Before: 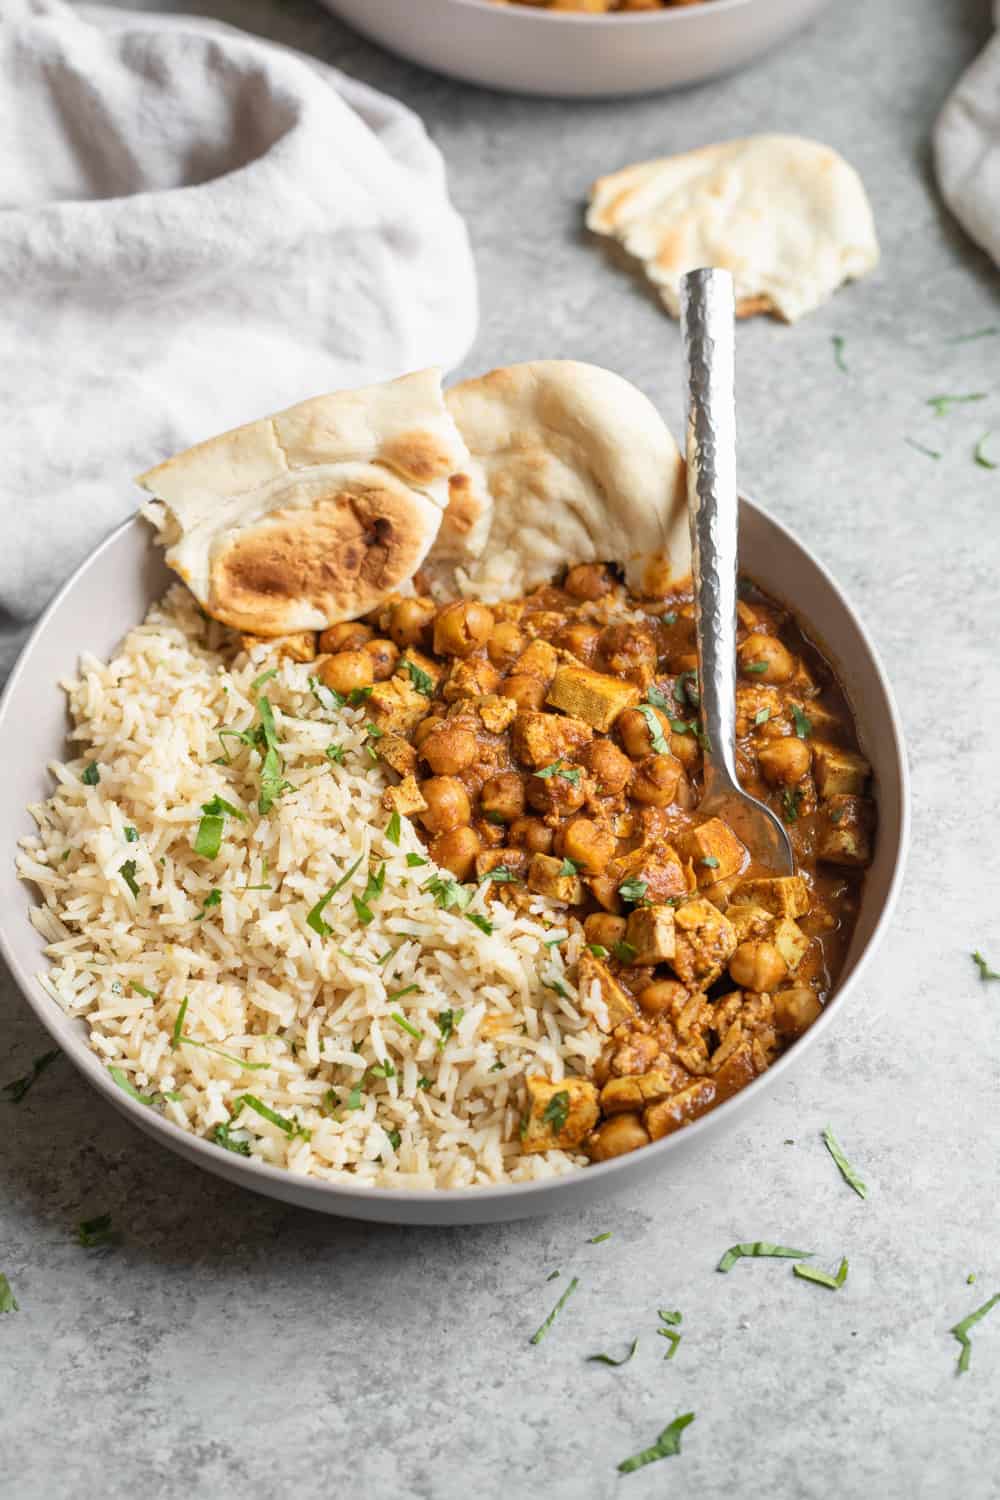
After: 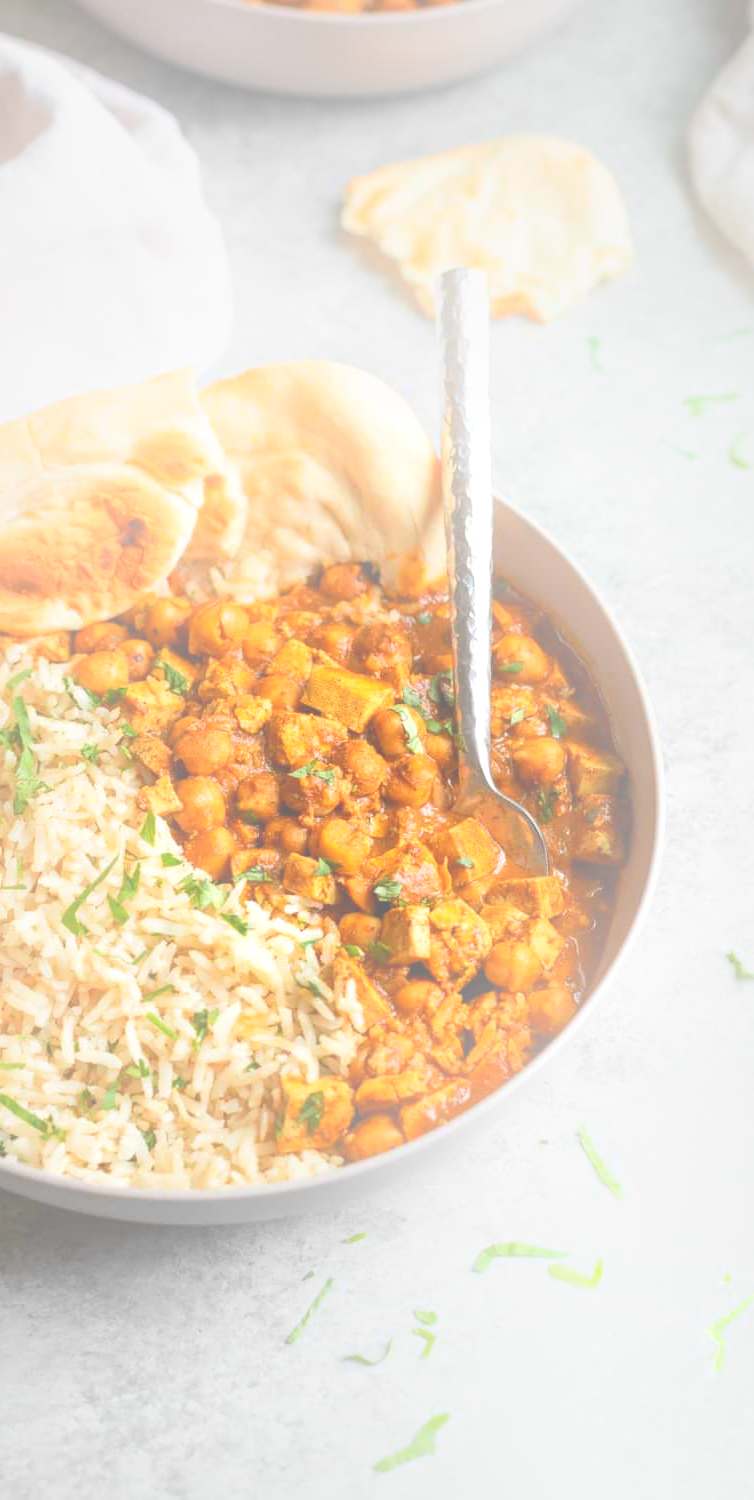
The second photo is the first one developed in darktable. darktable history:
vignetting: fall-off start 18.21%, fall-off radius 137.95%, brightness -0.207, center (-0.078, 0.066), width/height ratio 0.62, shape 0.59
crop and rotate: left 24.6%
bloom: size 38%, threshold 95%, strength 30%
tone equalizer: -8 EV -0.417 EV, -7 EV -0.389 EV, -6 EV -0.333 EV, -5 EV -0.222 EV, -3 EV 0.222 EV, -2 EV 0.333 EV, -1 EV 0.389 EV, +0 EV 0.417 EV, edges refinement/feathering 500, mask exposure compensation -1.57 EV, preserve details no
